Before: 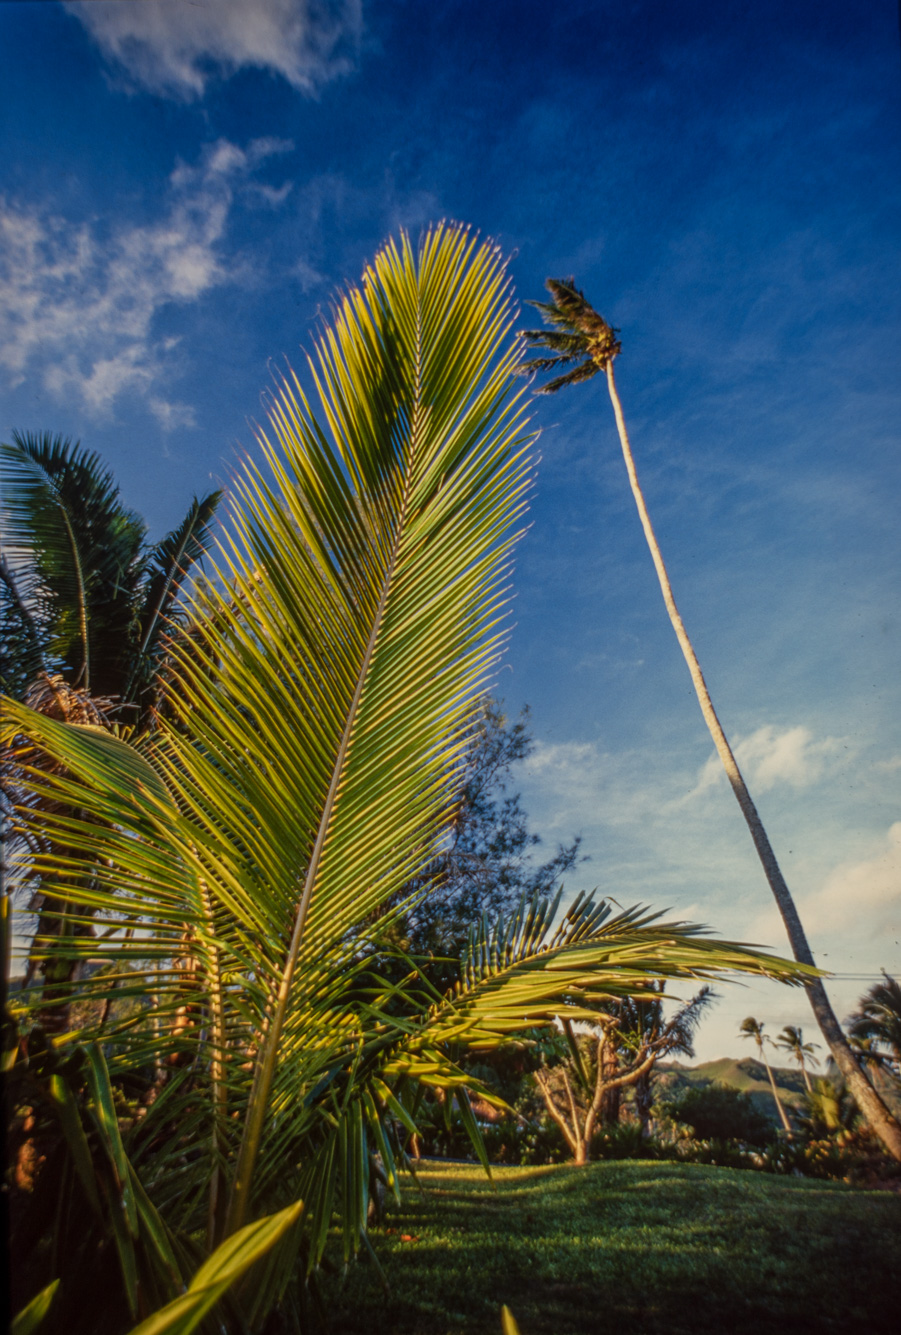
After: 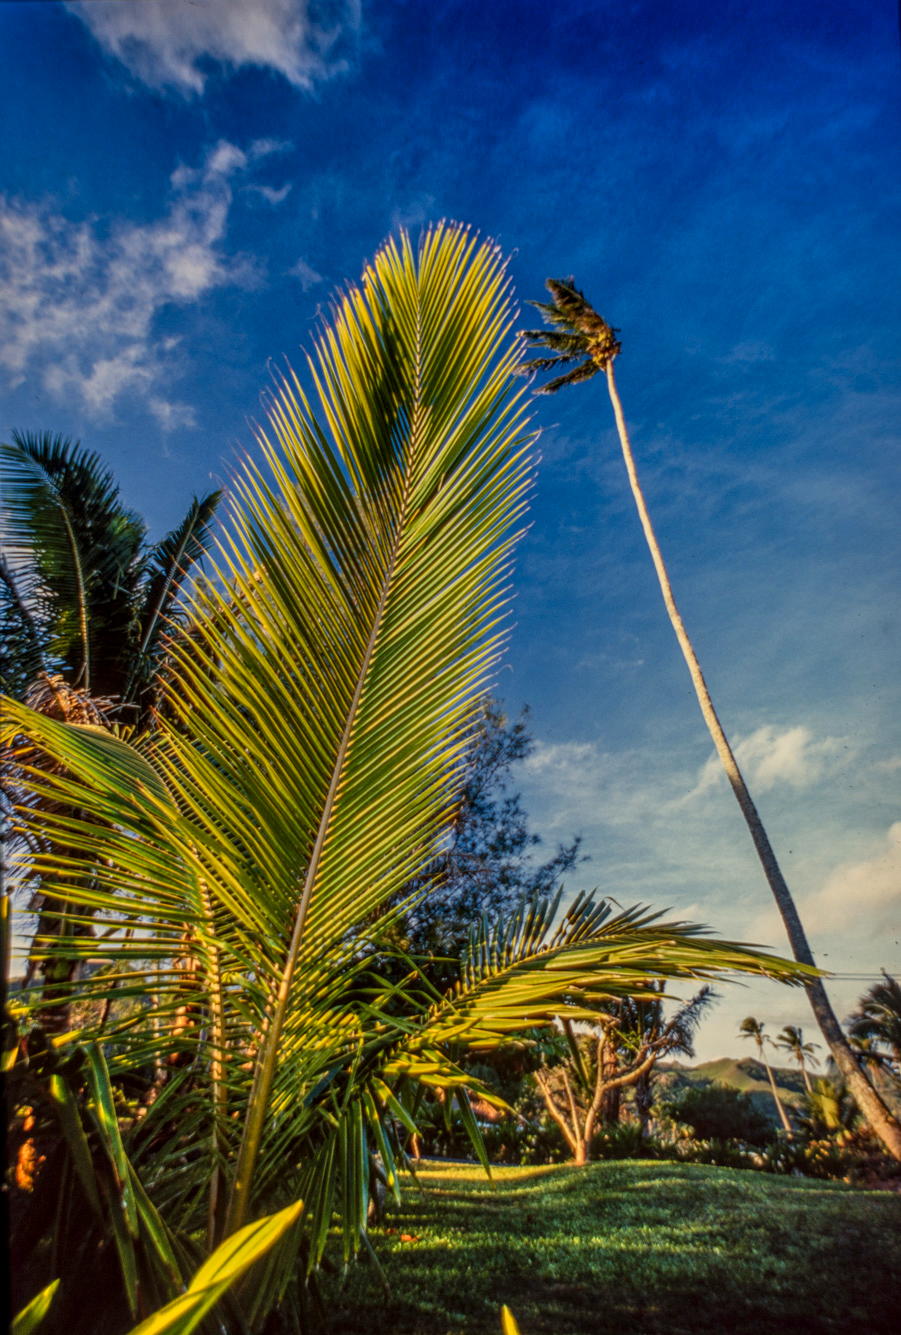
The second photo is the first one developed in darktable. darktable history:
shadows and highlights: soften with gaussian
local contrast: detail 130%
base curve: curves: ch0 [(0, 0) (0.74, 0.67) (1, 1)], preserve colors none
color zones: curves: ch0 [(0, 0.613) (0.01, 0.613) (0.245, 0.448) (0.498, 0.529) (0.642, 0.665) (0.879, 0.777) (0.99, 0.613)]; ch1 [(0, 0) (0.143, 0) (0.286, 0) (0.429, 0) (0.571, 0) (0.714, 0) (0.857, 0)], mix -120.37%
